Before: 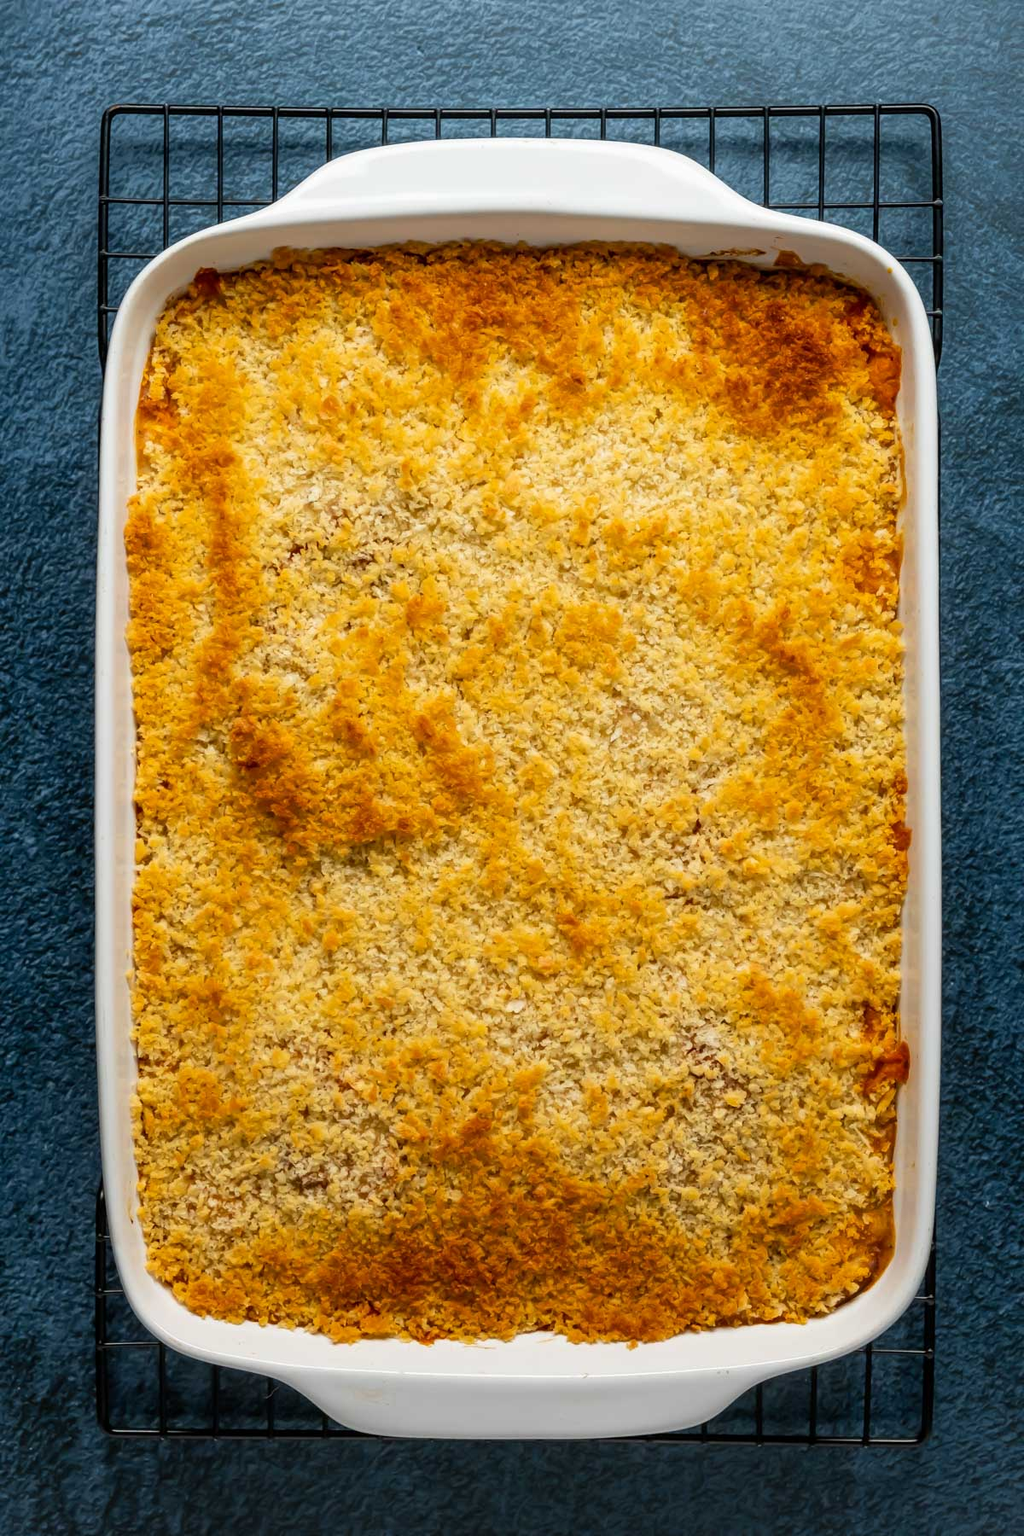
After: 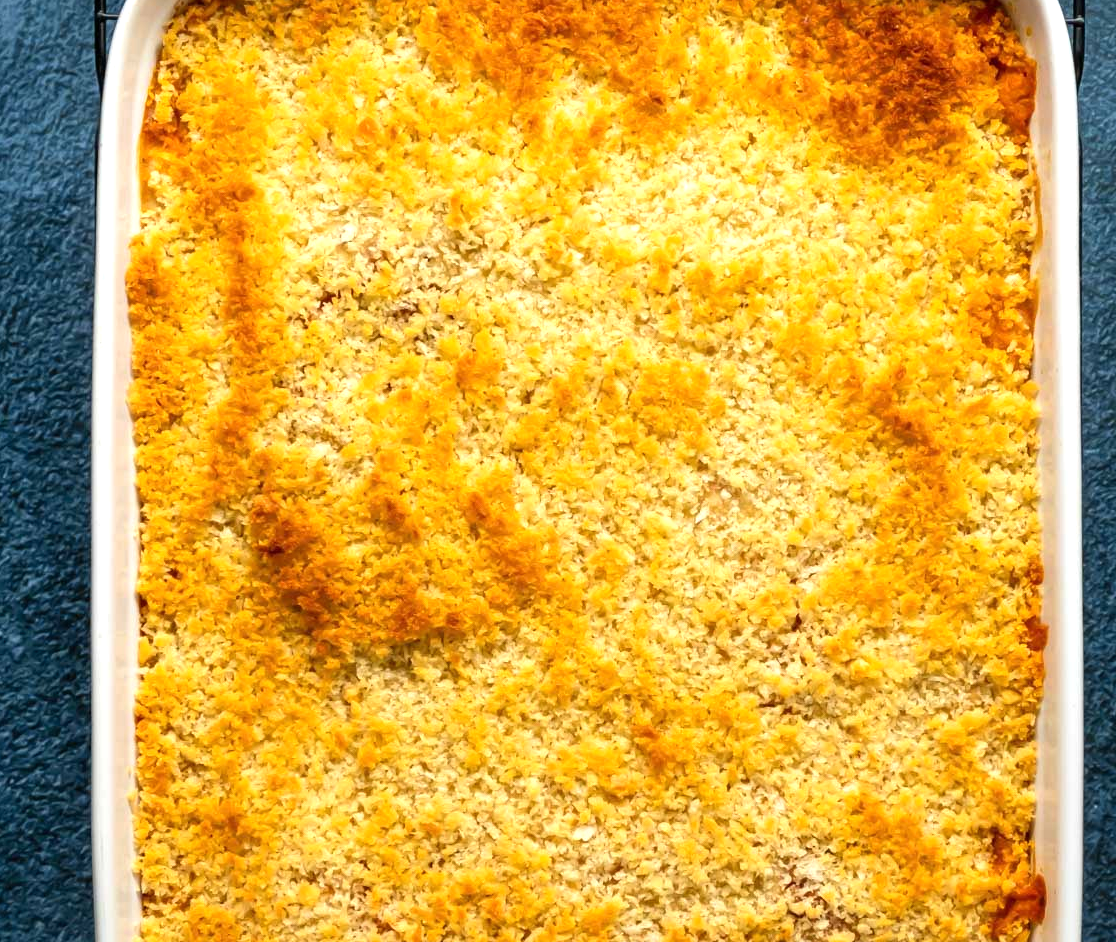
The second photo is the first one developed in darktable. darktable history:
exposure: black level correction 0, exposure 0.6 EV, compensate highlight preservation false
crop: left 1.744%, top 19.225%, right 5.069%, bottom 28.357%
